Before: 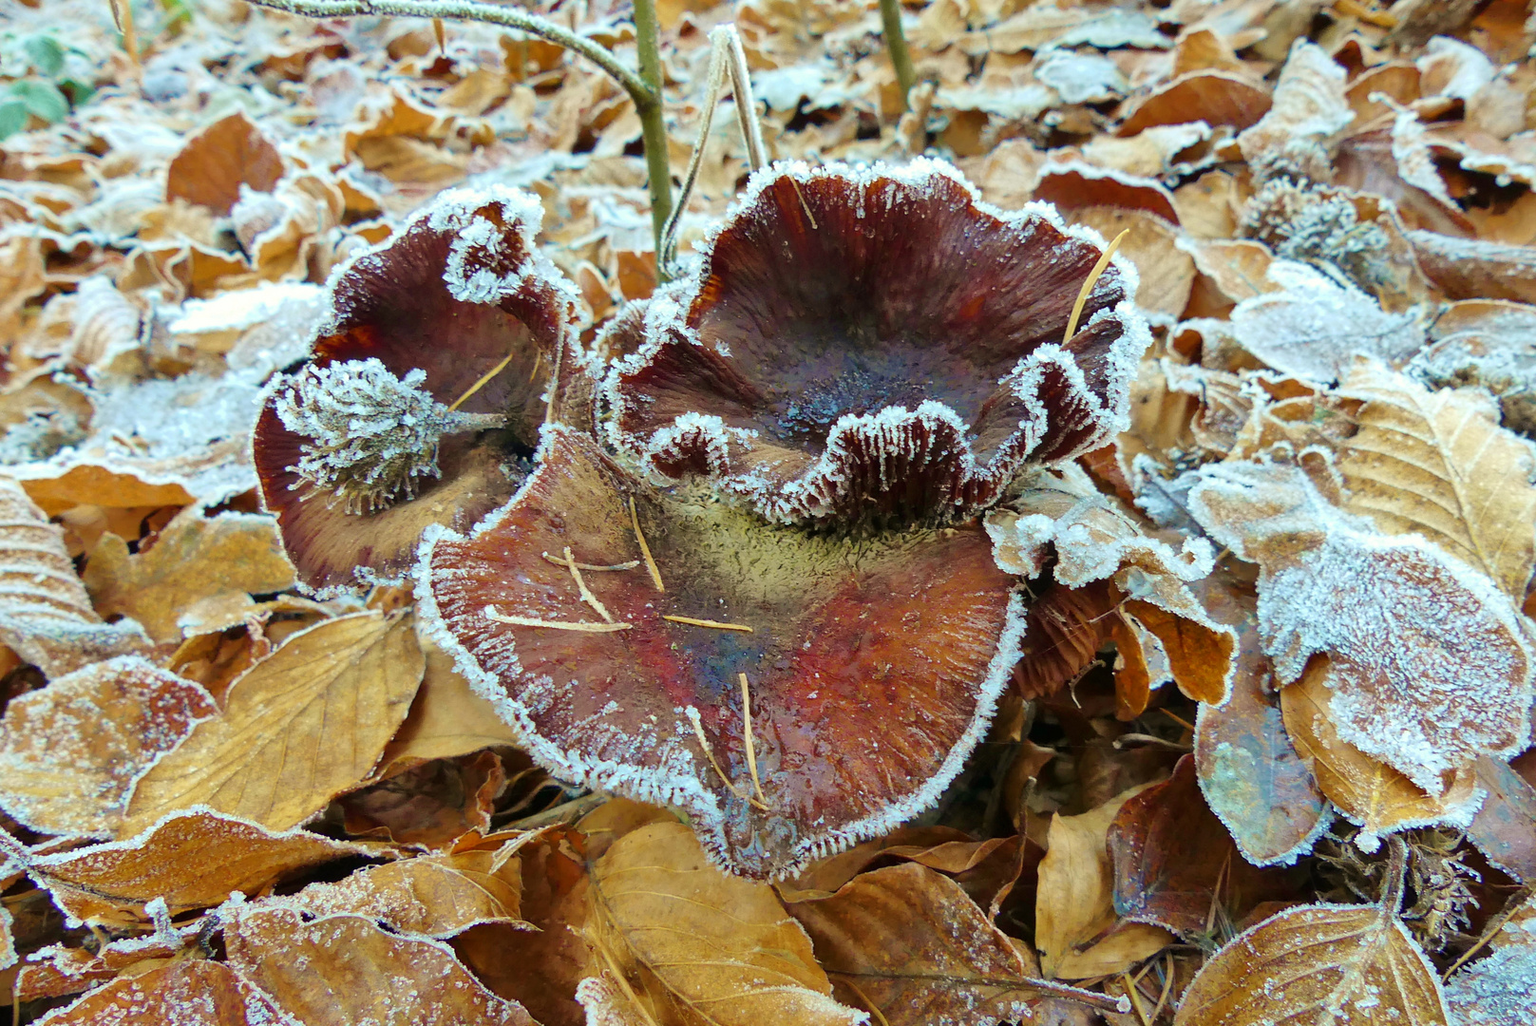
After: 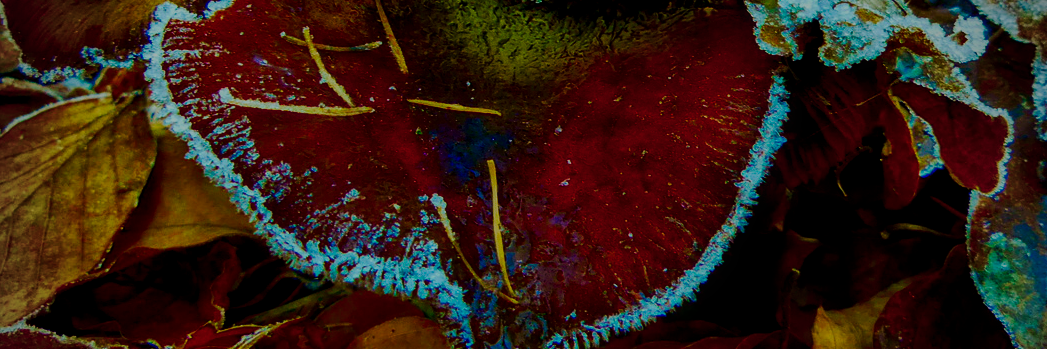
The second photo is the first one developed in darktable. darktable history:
vignetting: fall-off start 75.1%, width/height ratio 1.077, unbound false
tone curve: curves: ch0 [(0, 0.011) (0.104, 0.085) (0.236, 0.234) (0.398, 0.507) (0.498, 0.621) (0.65, 0.757) (0.835, 0.883) (1, 0.961)]; ch1 [(0, 0) (0.353, 0.344) (0.43, 0.401) (0.479, 0.476) (0.502, 0.502) (0.54, 0.542) (0.602, 0.613) (0.638, 0.668) (0.693, 0.727) (1, 1)]; ch2 [(0, 0) (0.34, 0.314) (0.434, 0.43) (0.5, 0.506) (0.521, 0.54) (0.54, 0.56) (0.595, 0.613) (0.644, 0.729) (1, 1)], preserve colors none
crop: left 18.009%, top 50.842%, right 17.186%, bottom 16.836%
contrast brightness saturation: brightness -0.995, saturation 0.989
local contrast: on, module defaults
filmic rgb: black relative exposure -4.3 EV, white relative exposure 4.56 EV, hardness 2.37, contrast 1.054, color science v5 (2021), contrast in shadows safe, contrast in highlights safe
